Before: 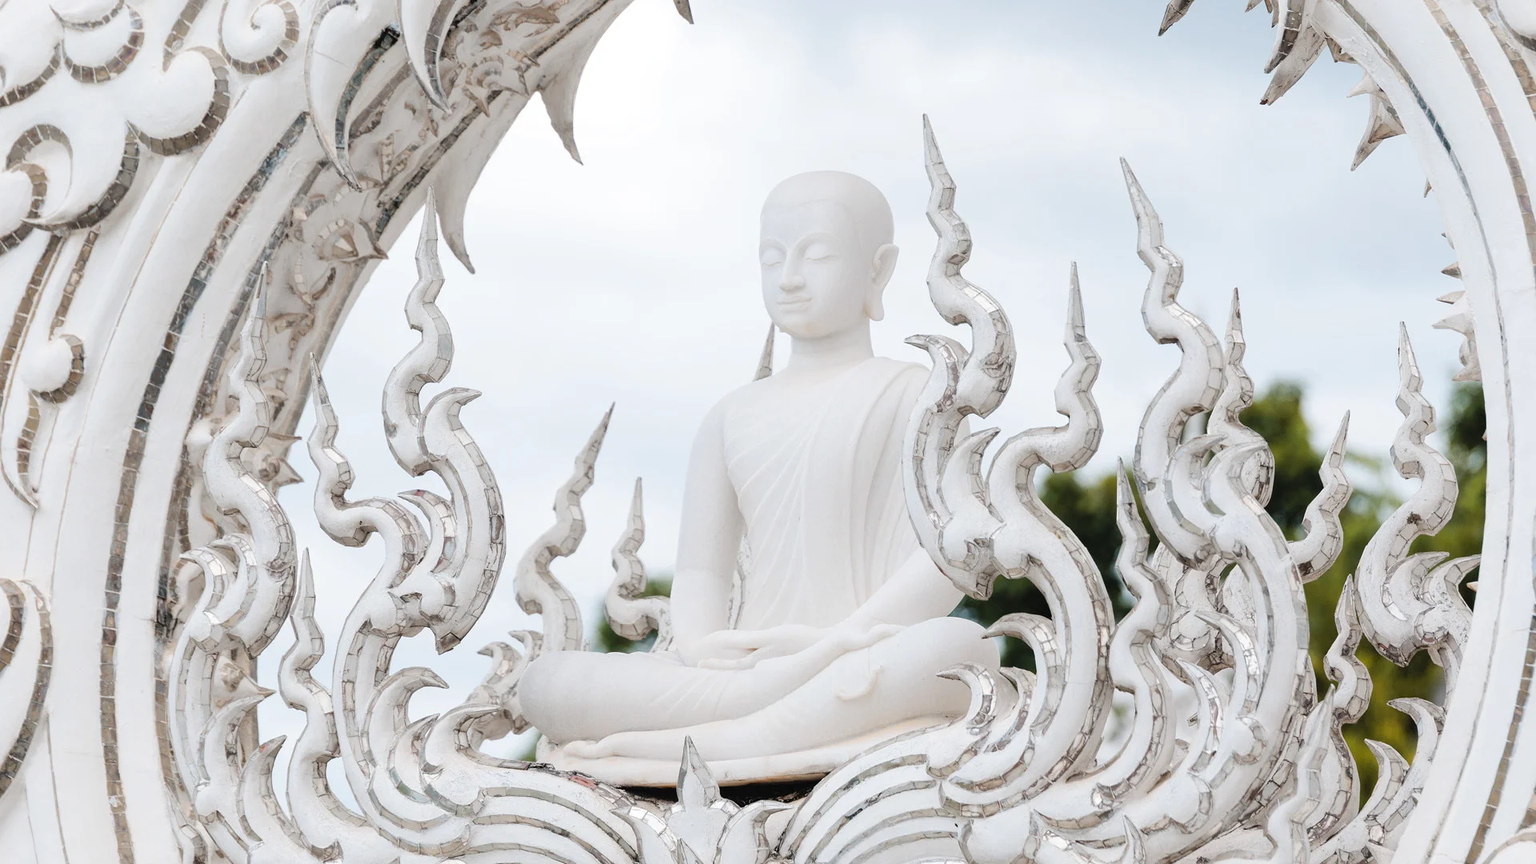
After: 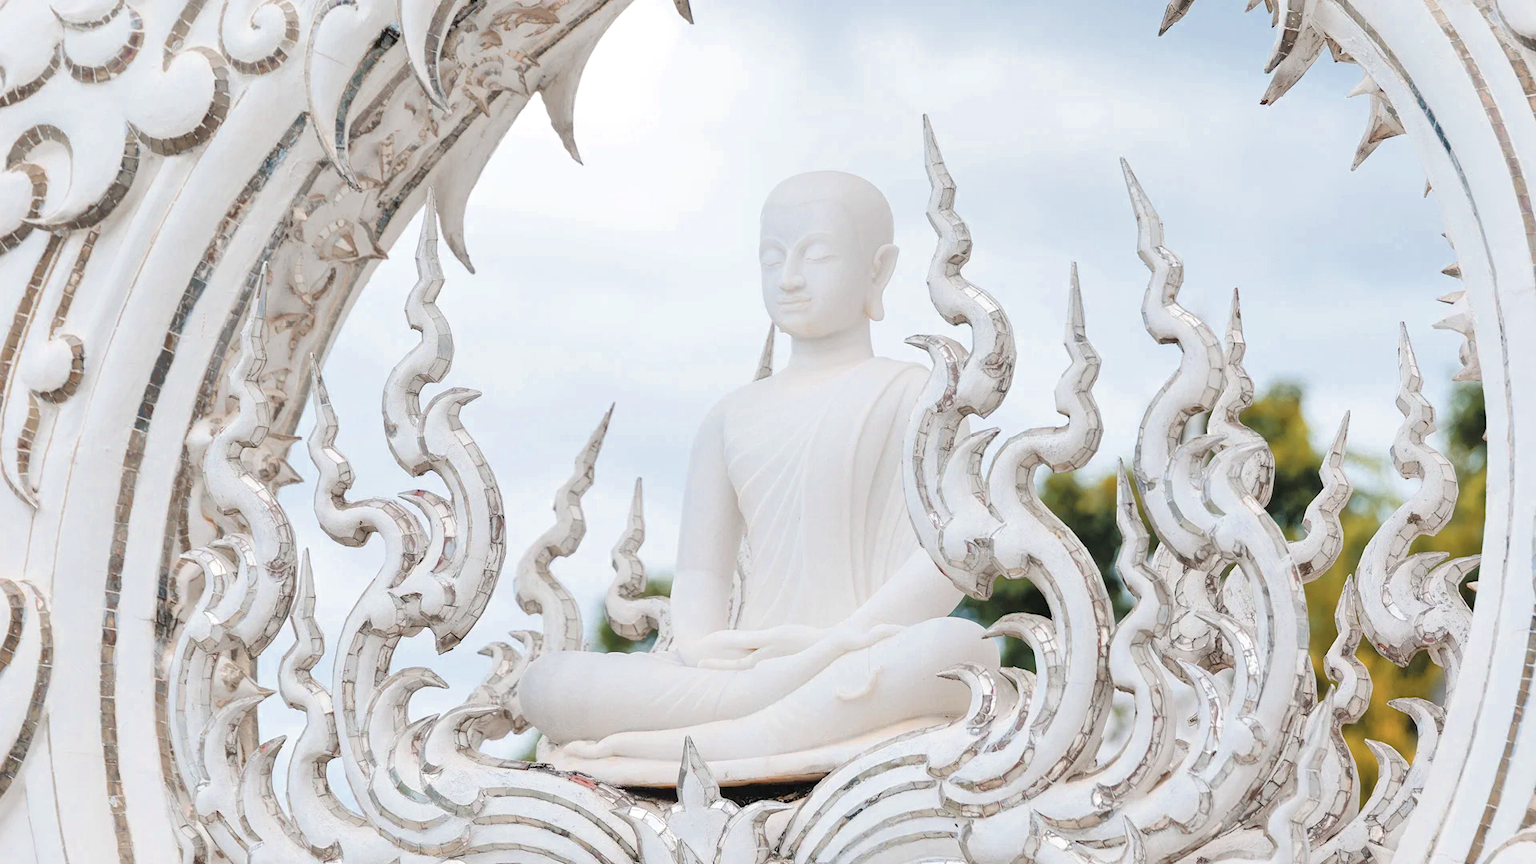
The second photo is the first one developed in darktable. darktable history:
color zones: curves: ch0 [(0, 0.473) (0.001, 0.473) (0.226, 0.548) (0.4, 0.589) (0.525, 0.54) (0.728, 0.403) (0.999, 0.473) (1, 0.473)]; ch1 [(0, 0.619) (0.001, 0.619) (0.234, 0.388) (0.4, 0.372) (0.528, 0.422) (0.732, 0.53) (0.999, 0.619) (1, 0.619)]; ch2 [(0, 0.547) (0.001, 0.547) (0.226, 0.45) (0.4, 0.525) (0.525, 0.585) (0.8, 0.511) (0.999, 0.547) (1, 0.547)]
color balance rgb: perceptual saturation grading › global saturation 25%, global vibrance 20%
tone equalizer: -7 EV 0.15 EV, -6 EV 0.6 EV, -5 EV 1.15 EV, -4 EV 1.33 EV, -3 EV 1.15 EV, -2 EV 0.6 EV, -1 EV 0.15 EV, mask exposure compensation -0.5 EV
